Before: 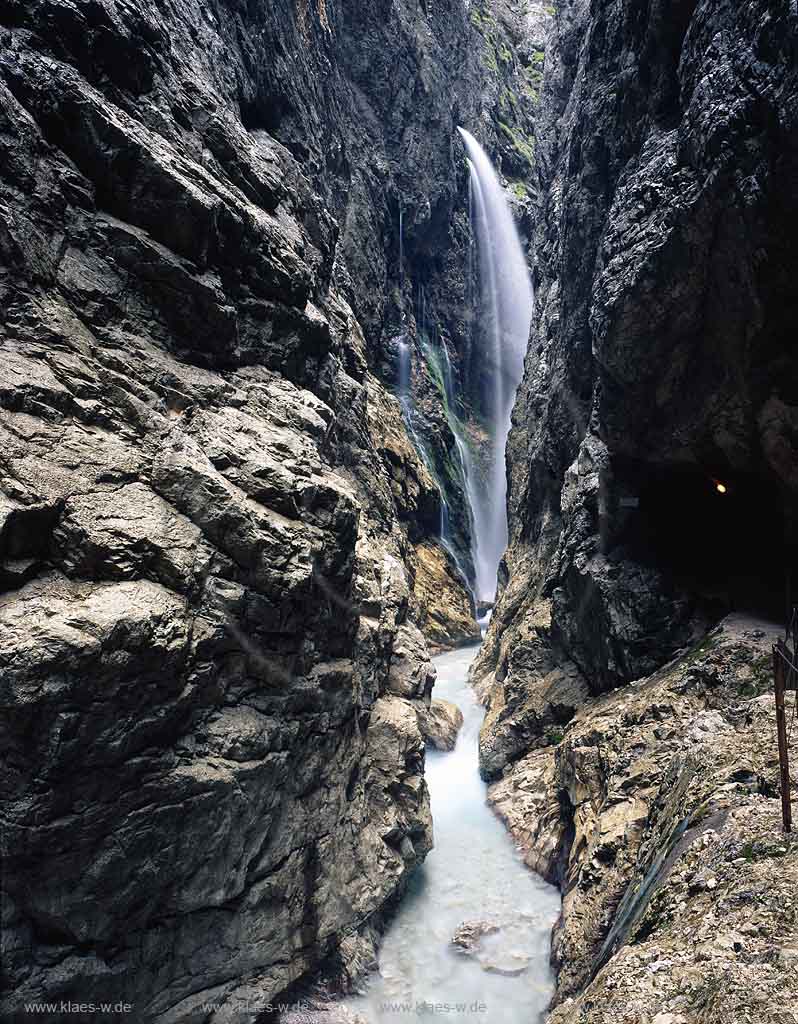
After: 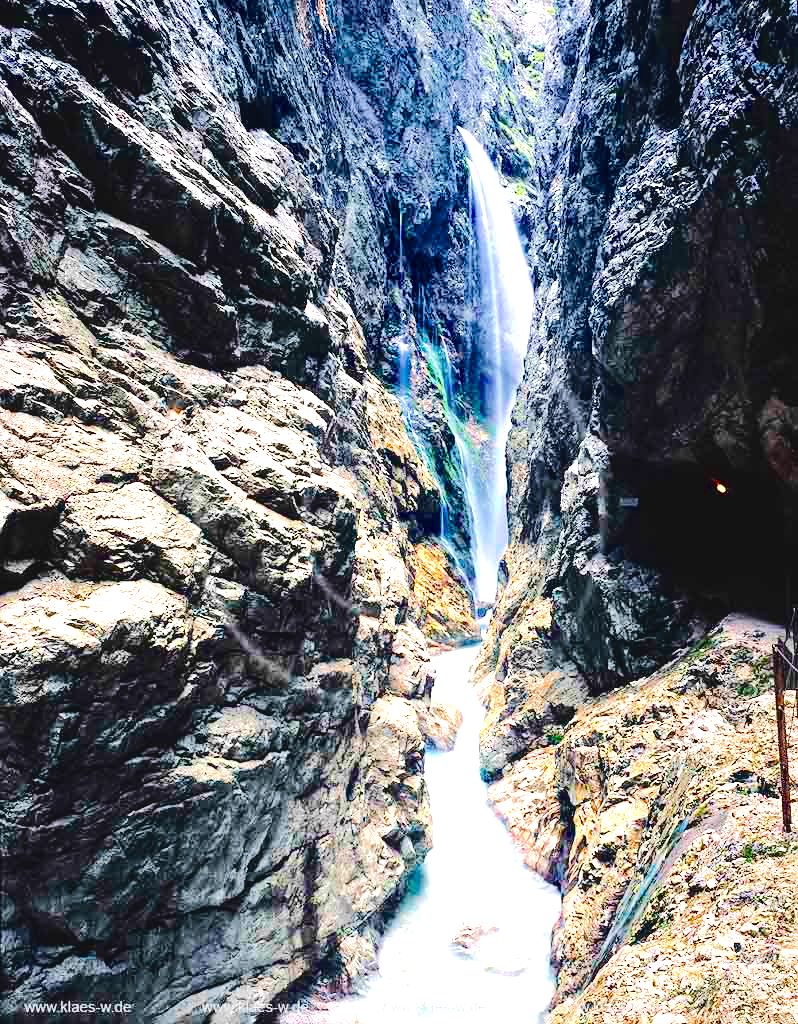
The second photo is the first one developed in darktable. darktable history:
color balance rgb: highlights gain › chroma 0.16%, highlights gain › hue 331.61°, global offset › luminance 0.496%, perceptual saturation grading › global saturation 30.339%, saturation formula JzAzBz (2021)
exposure: black level correction 0, exposure 1.2 EV, compensate highlight preservation false
tone equalizer: -7 EV 0.152 EV, -6 EV 0.618 EV, -5 EV 1.12 EV, -4 EV 1.33 EV, -3 EV 1.13 EV, -2 EV 0.6 EV, -1 EV 0.146 EV, edges refinement/feathering 500, mask exposure compensation -1.57 EV, preserve details no
